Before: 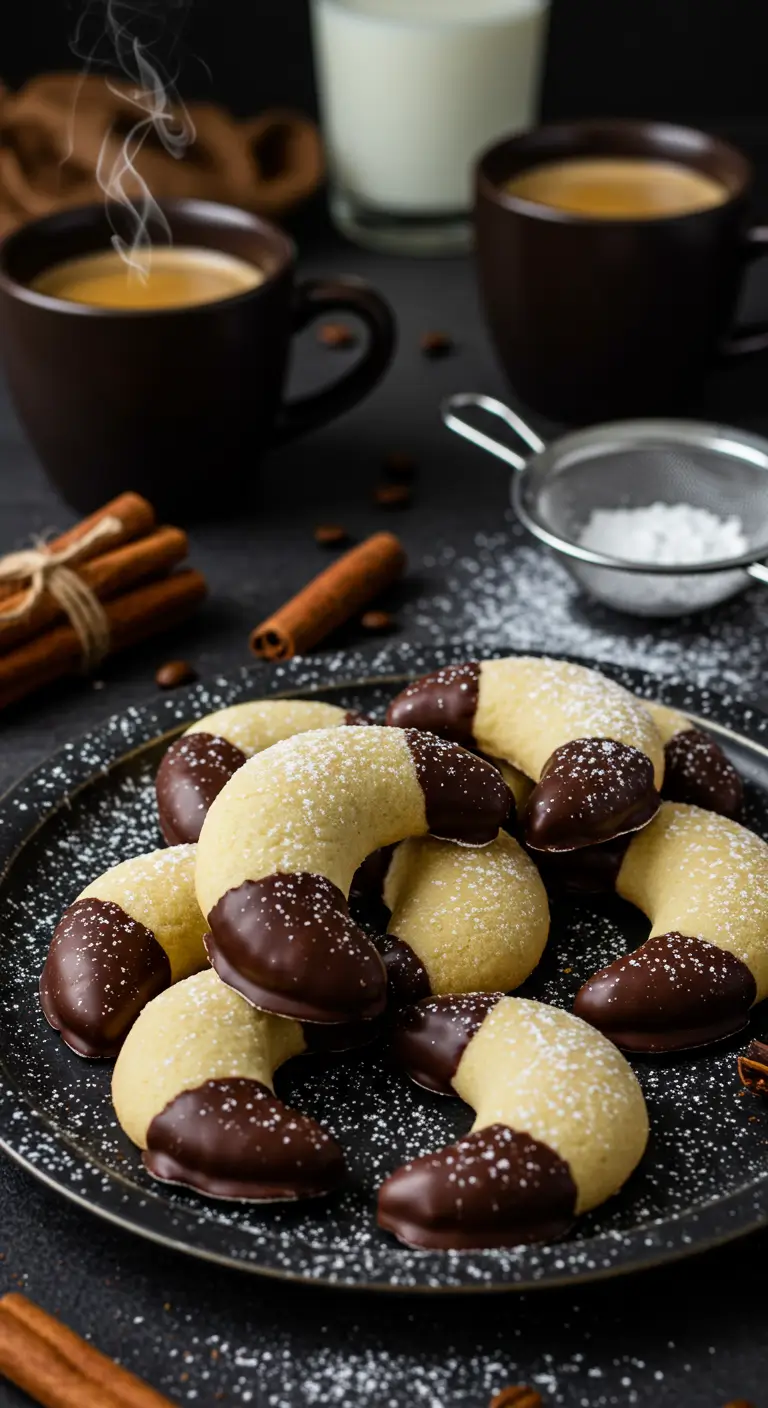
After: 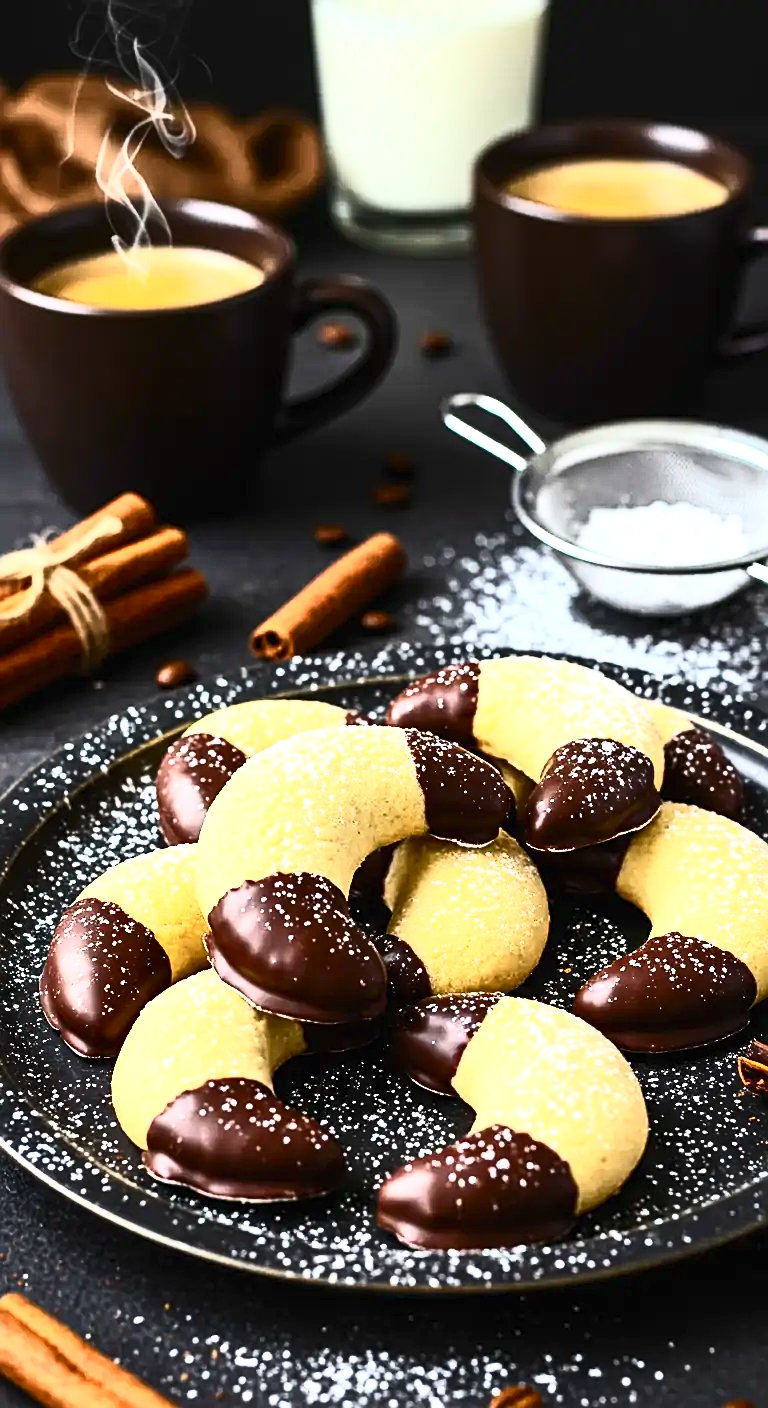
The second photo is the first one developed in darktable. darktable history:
sharpen: on, module defaults
exposure: black level correction 0, exposure 1 EV, compensate exposure bias true, compensate highlight preservation false
contrast brightness saturation: contrast 0.62, brightness 0.34, saturation 0.14
